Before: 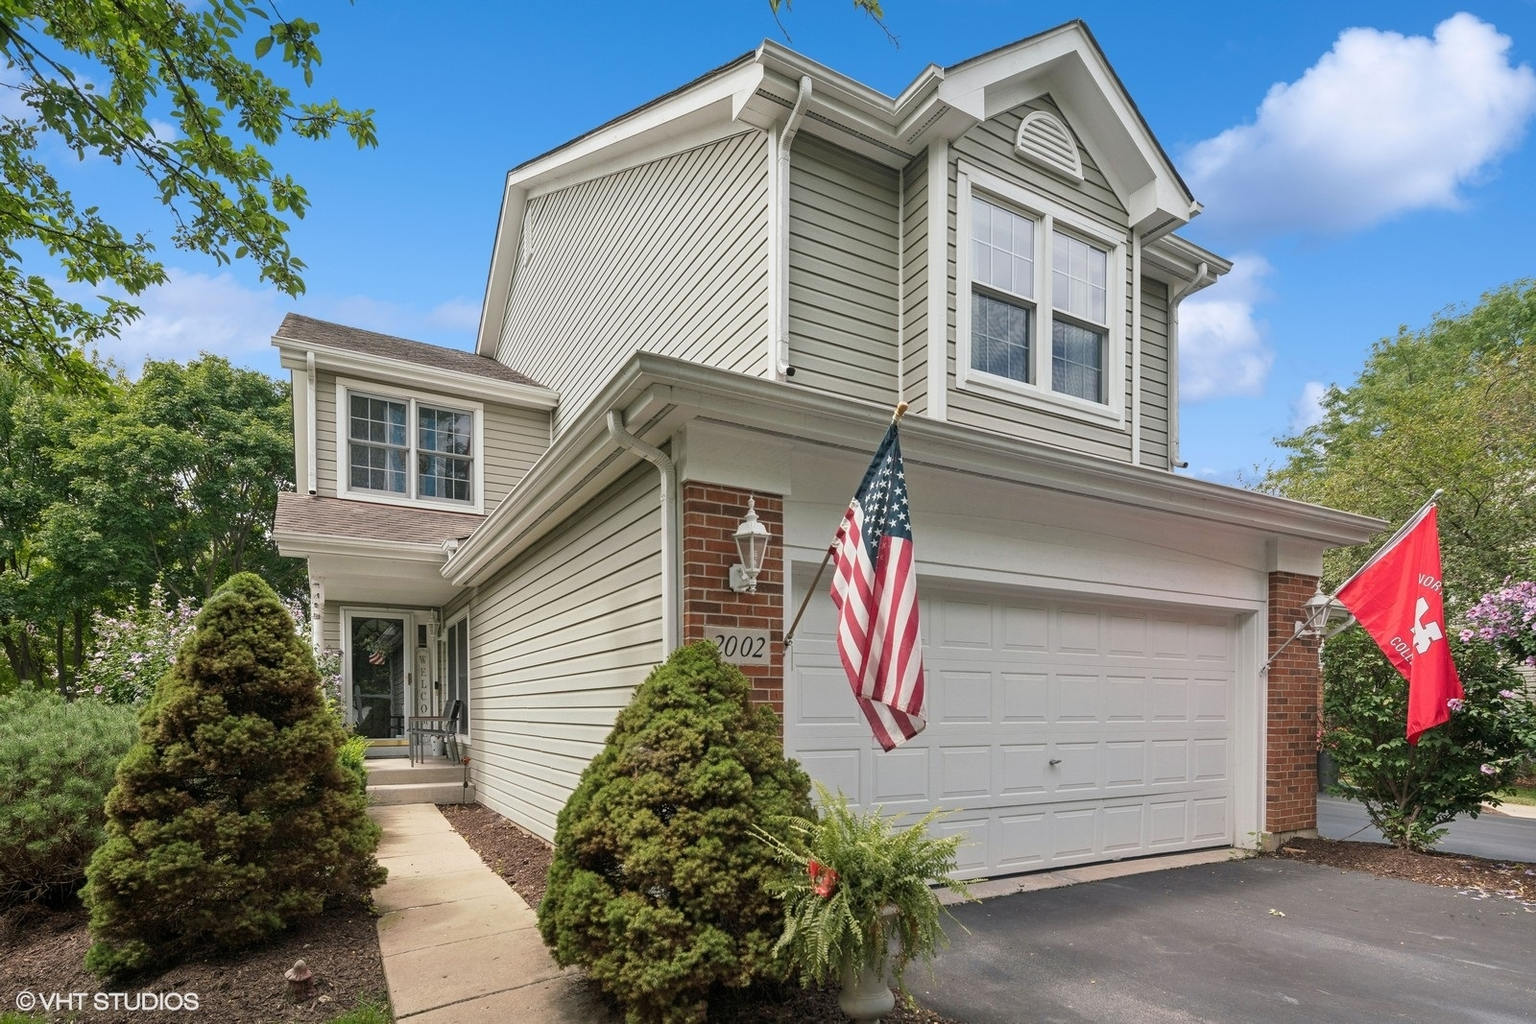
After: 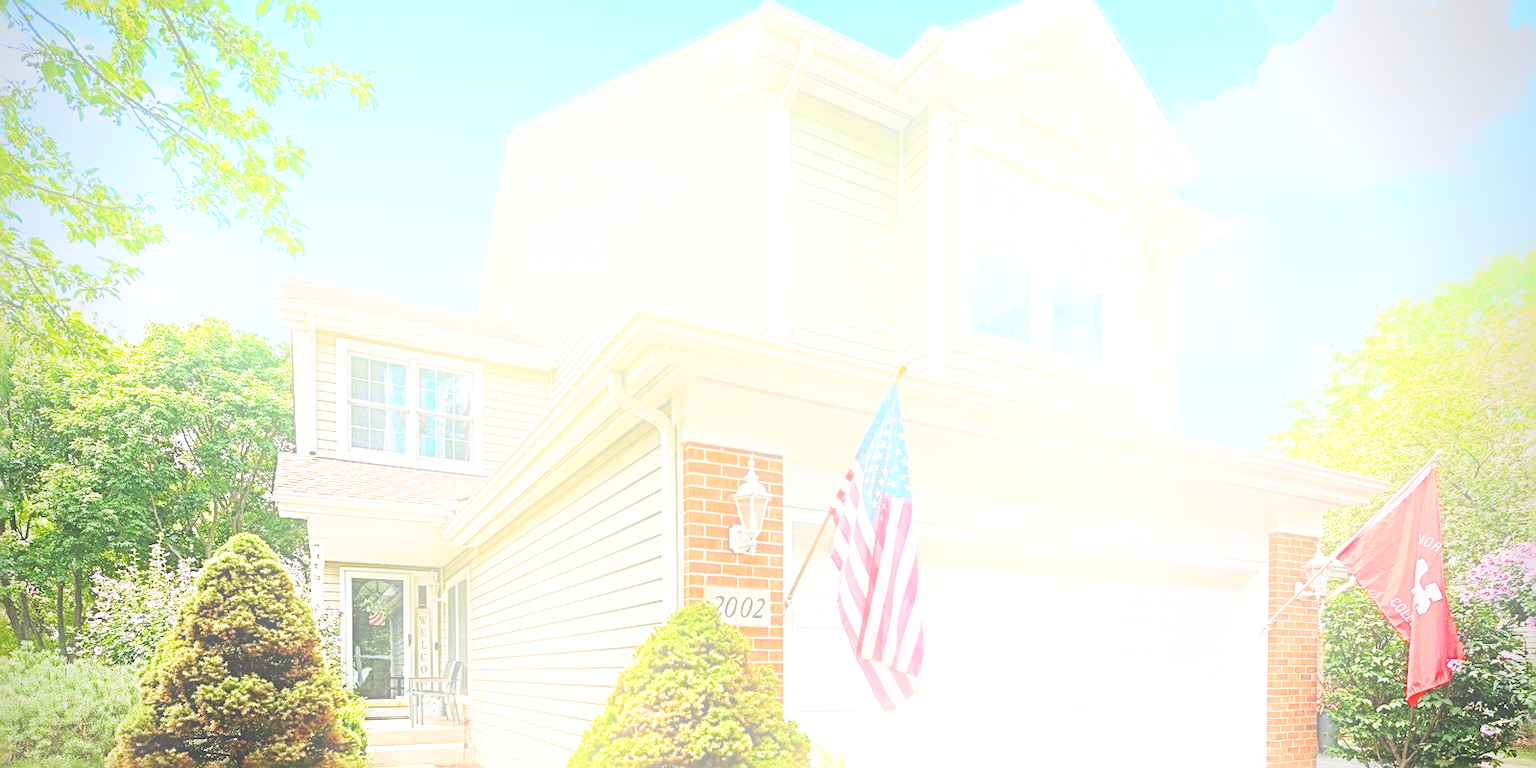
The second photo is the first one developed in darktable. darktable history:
exposure: black level correction 0.001, exposure 1.3 EV, compensate highlight preservation false
base curve: curves: ch0 [(0, 0) (0.028, 0.03) (0.121, 0.232) (0.46, 0.748) (0.859, 0.968) (1, 1)], preserve colors none
sharpen: radius 3.025, amount 0.757
crop: top 3.857%, bottom 21.132%
vignetting: saturation 0, unbound false
bloom: on, module defaults
white balance: red 1, blue 1
